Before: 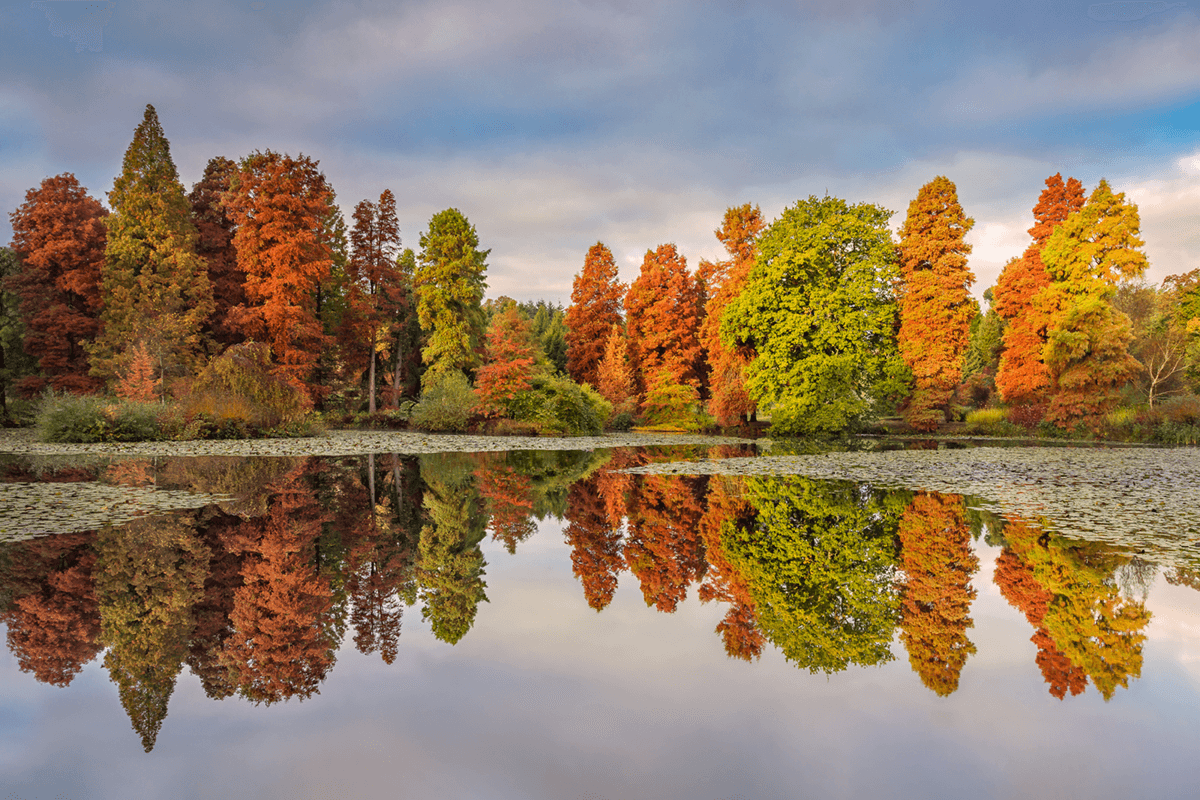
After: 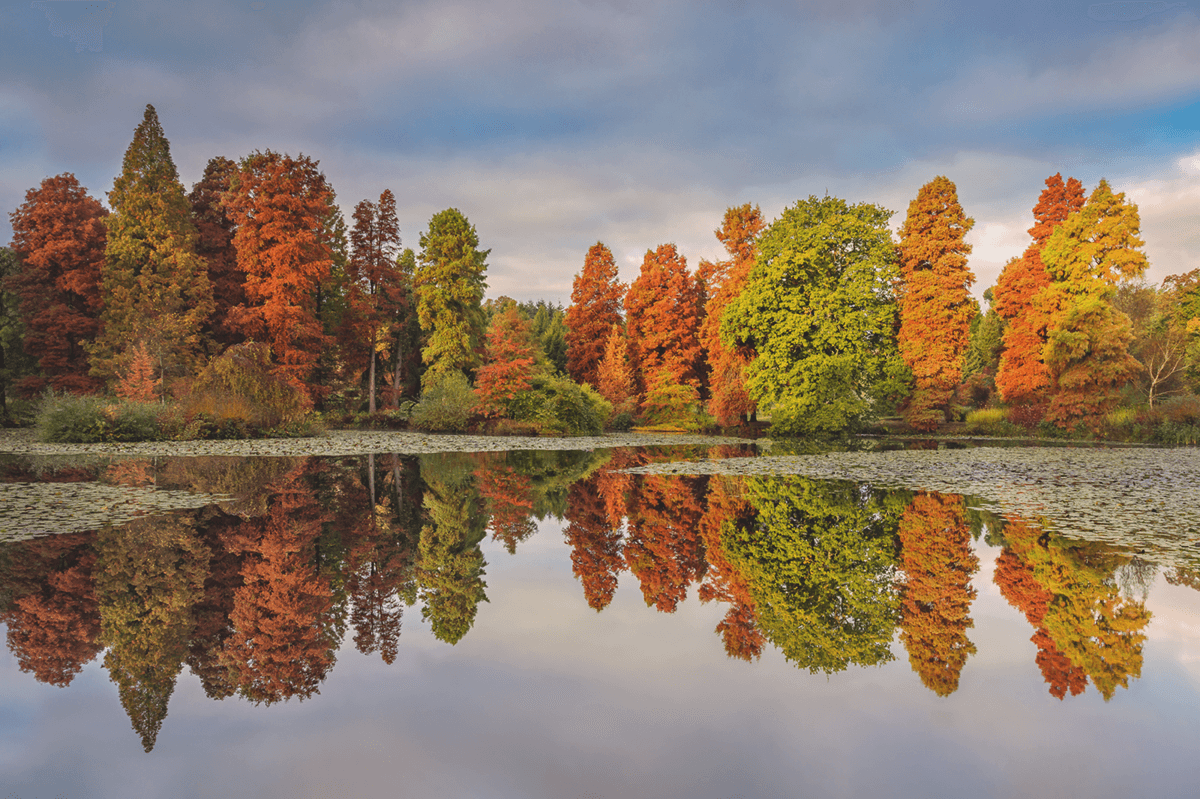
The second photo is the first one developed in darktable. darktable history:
exposure: black level correction -0.014, exposure -0.193 EV, compensate highlight preservation false
crop: bottom 0.071%
